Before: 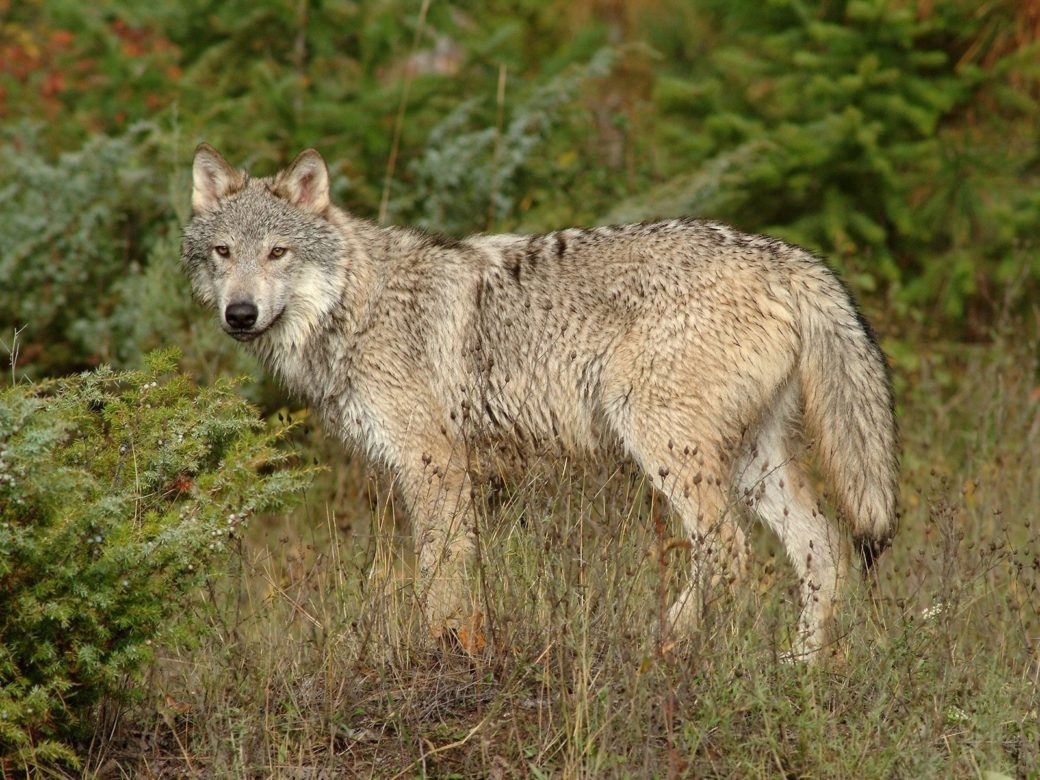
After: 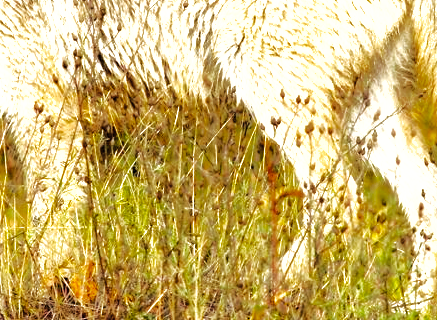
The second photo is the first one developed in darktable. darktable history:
shadows and highlights: shadows 40.27, highlights -59.9
levels: levels [0.016, 0.484, 0.953]
crop: left 37.313%, top 45.09%, right 20.585%, bottom 13.77%
color balance rgb: power › hue 205.72°, perceptual saturation grading › global saturation 10.534%, global vibrance 25.07%, contrast 20.169%
base curve: curves: ch0 [(0, 0) (0.007, 0.004) (0.027, 0.03) (0.046, 0.07) (0.207, 0.54) (0.442, 0.872) (0.673, 0.972) (1, 1)], preserve colors none
